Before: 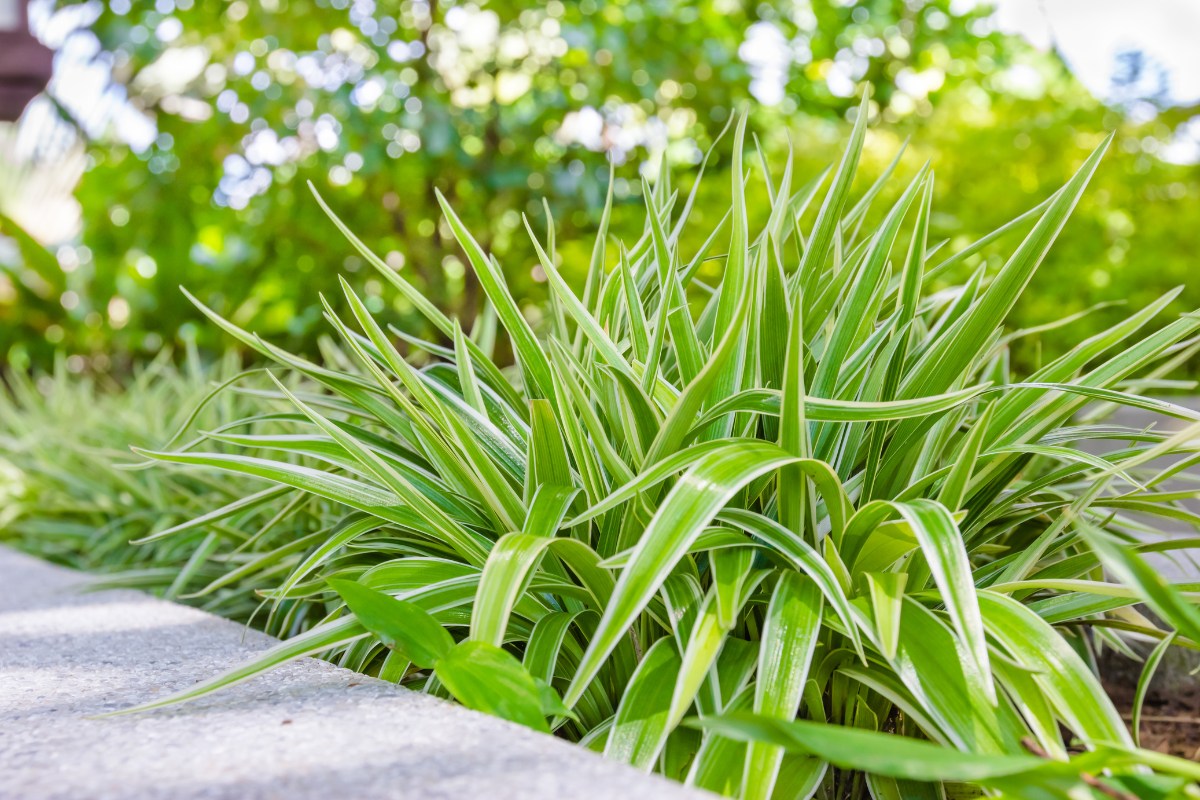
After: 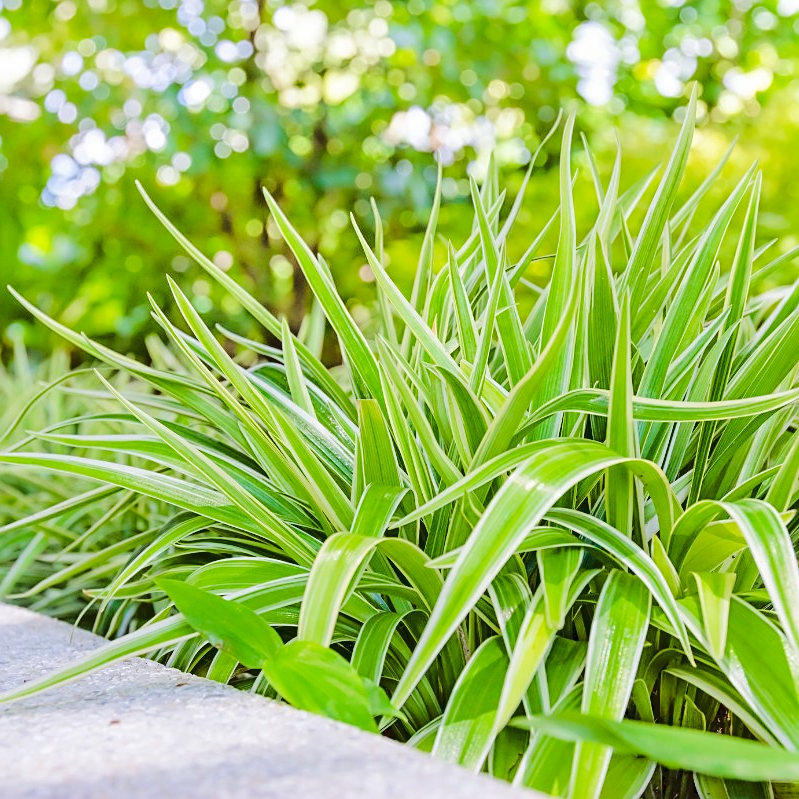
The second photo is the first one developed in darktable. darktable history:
crop and rotate: left 14.399%, right 18.972%
tone curve: curves: ch0 [(0, 0) (0.003, 0.058) (0.011, 0.061) (0.025, 0.065) (0.044, 0.076) (0.069, 0.083) (0.1, 0.09) (0.136, 0.102) (0.177, 0.145) (0.224, 0.196) (0.277, 0.278) (0.335, 0.375) (0.399, 0.486) (0.468, 0.578) (0.543, 0.651) (0.623, 0.717) (0.709, 0.783) (0.801, 0.838) (0.898, 0.91) (1, 1)], color space Lab, linked channels, preserve colors none
sharpen: on, module defaults
